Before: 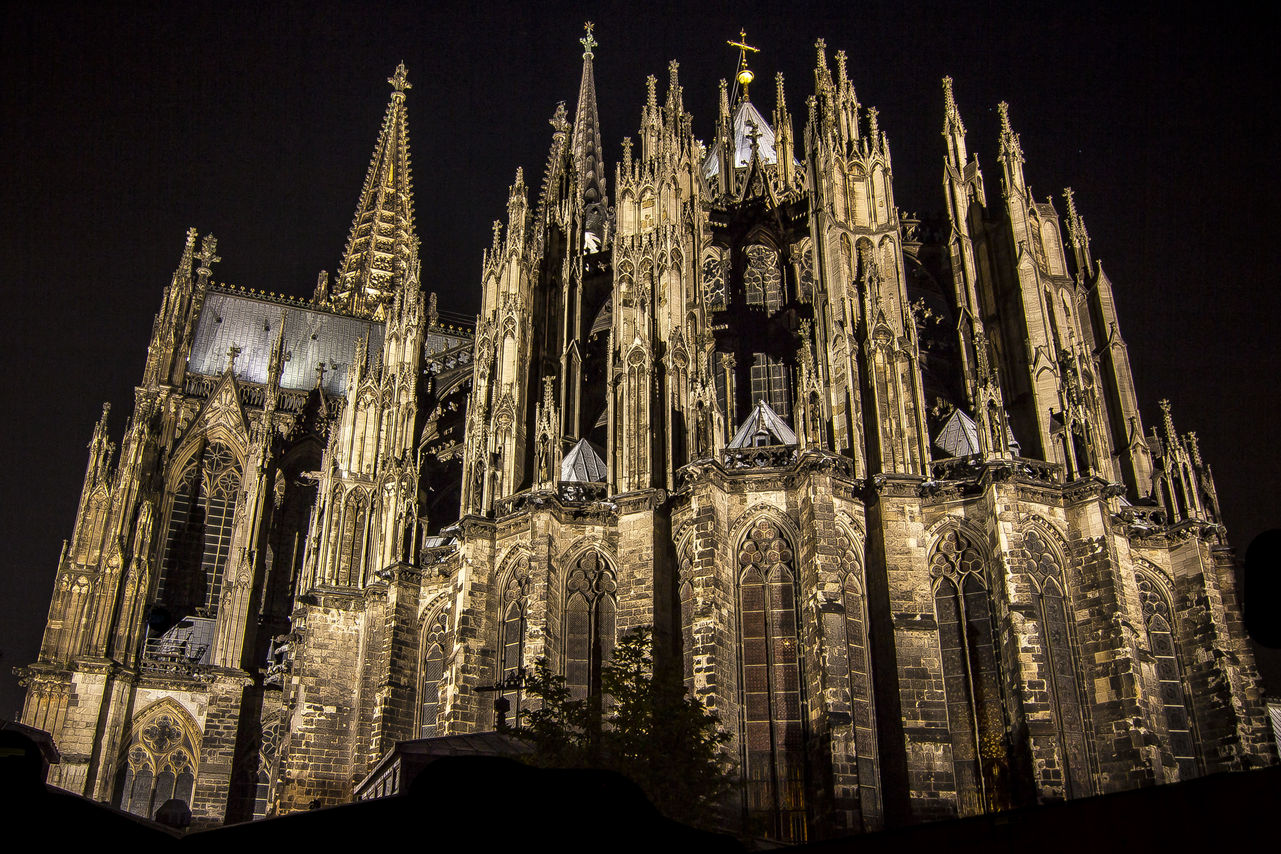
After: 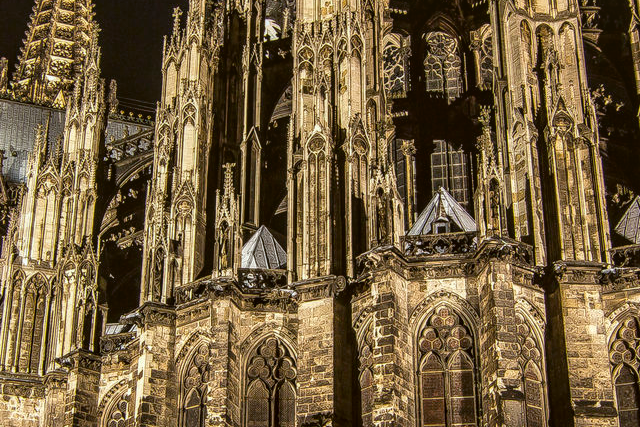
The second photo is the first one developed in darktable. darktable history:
crop: left 25%, top 25%, right 25%, bottom 25%
local contrast: on, module defaults
color balance: lift [1.004, 1.002, 1.002, 0.998], gamma [1, 1.007, 1.002, 0.993], gain [1, 0.977, 1.013, 1.023], contrast -3.64%
